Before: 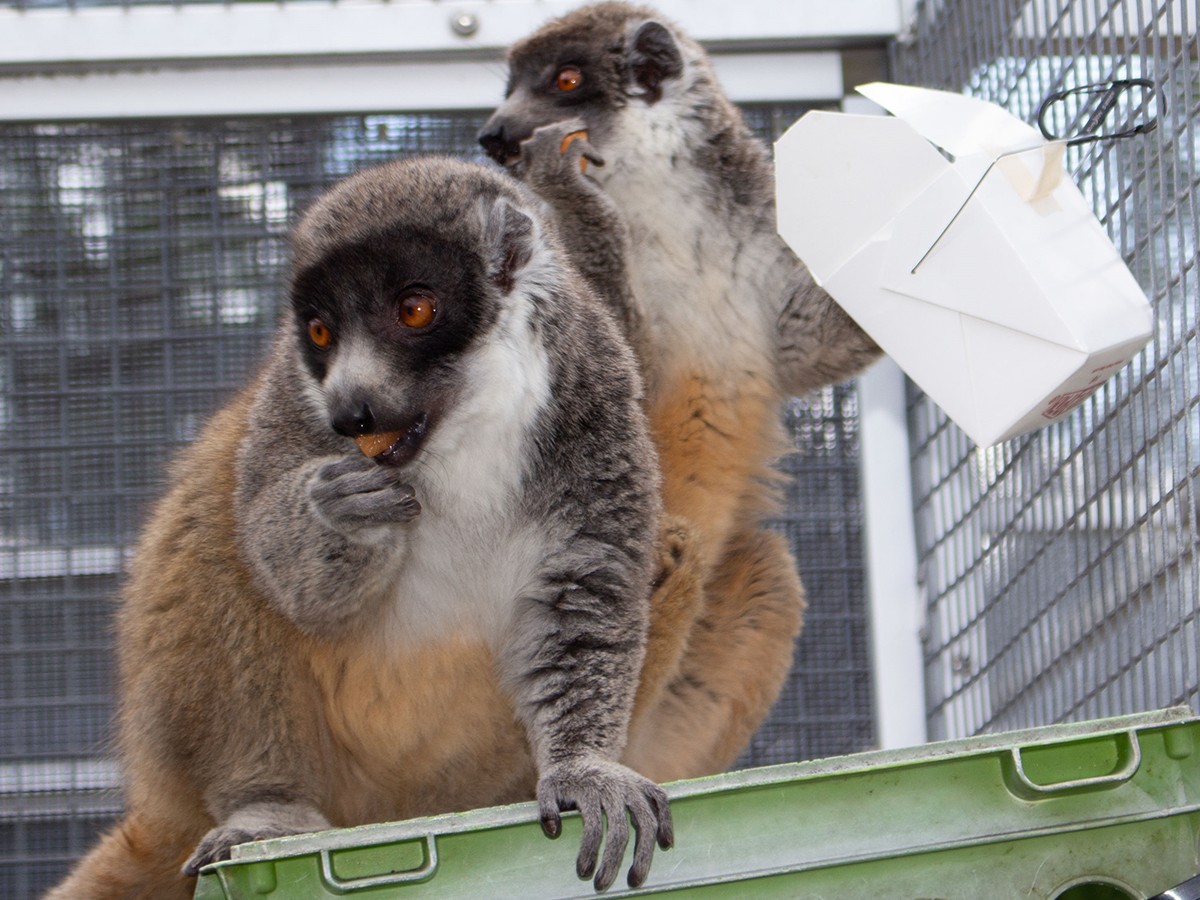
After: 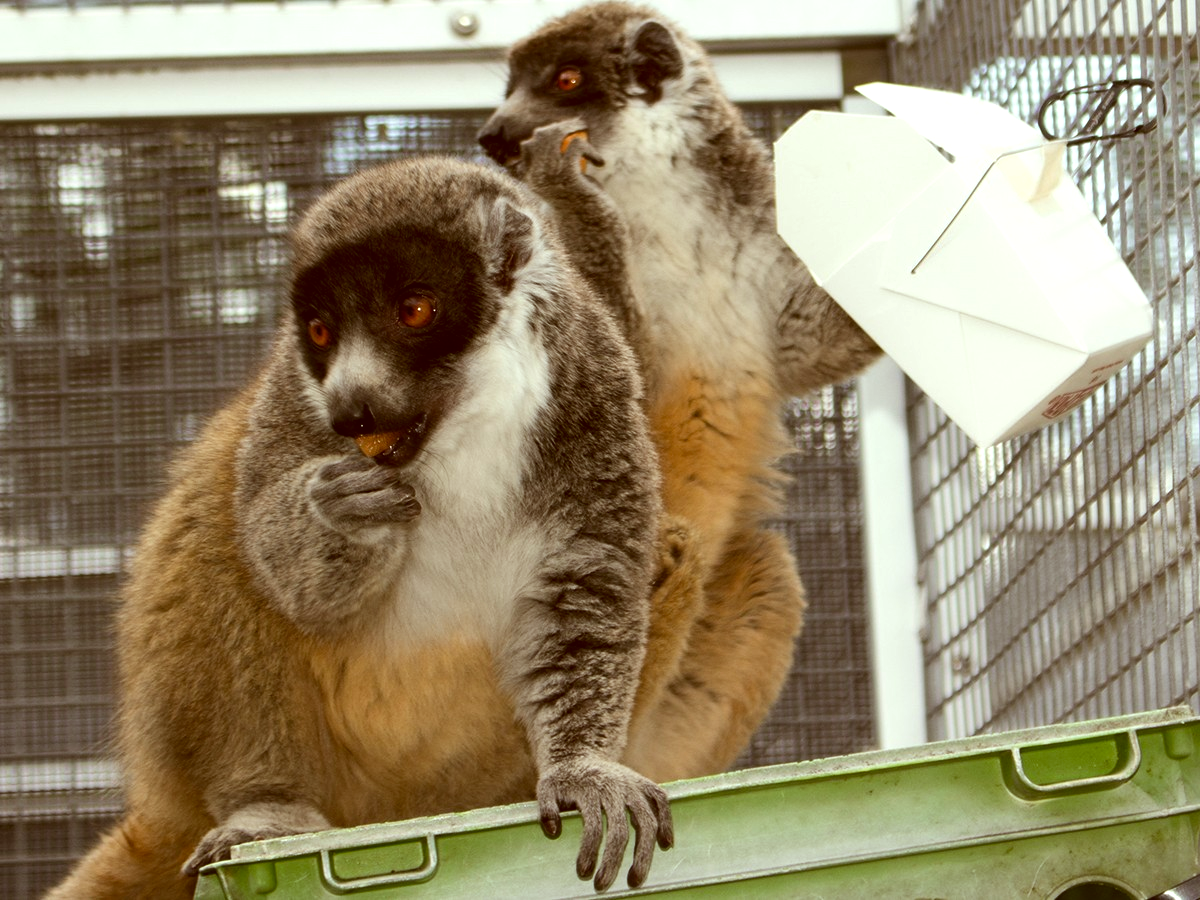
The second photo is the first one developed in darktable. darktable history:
shadows and highlights: shadows 4.1, highlights -17.6, soften with gaussian
tone equalizer: -8 EV -0.417 EV, -7 EV -0.389 EV, -6 EV -0.333 EV, -5 EV -0.222 EV, -3 EV 0.222 EV, -2 EV 0.333 EV, -1 EV 0.389 EV, +0 EV 0.417 EV, edges refinement/feathering 500, mask exposure compensation -1.57 EV, preserve details no
color correction: highlights a* -5.94, highlights b* 9.48, shadows a* 10.12, shadows b* 23.94
exposure: exposure -0.064 EV, compensate highlight preservation false
